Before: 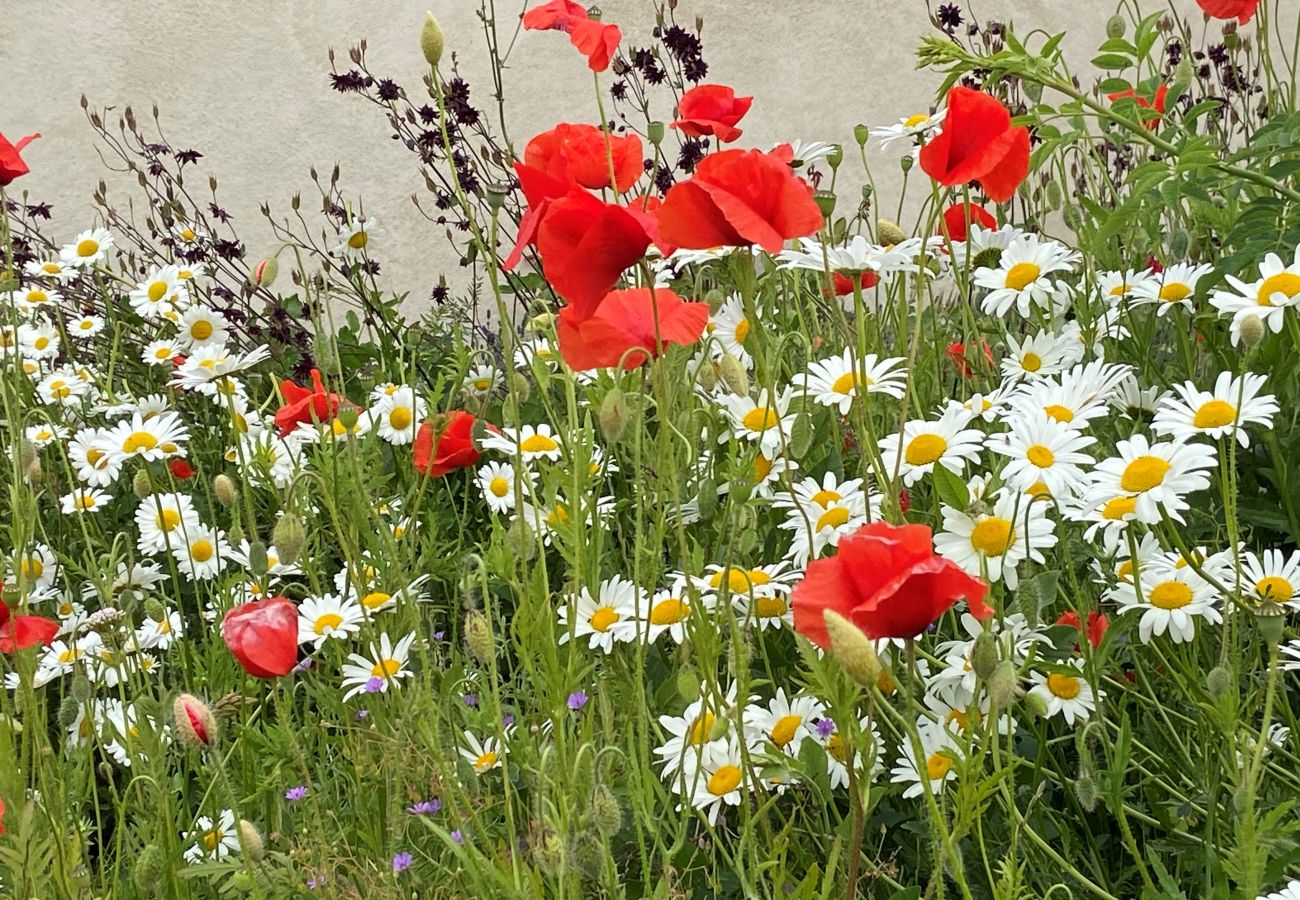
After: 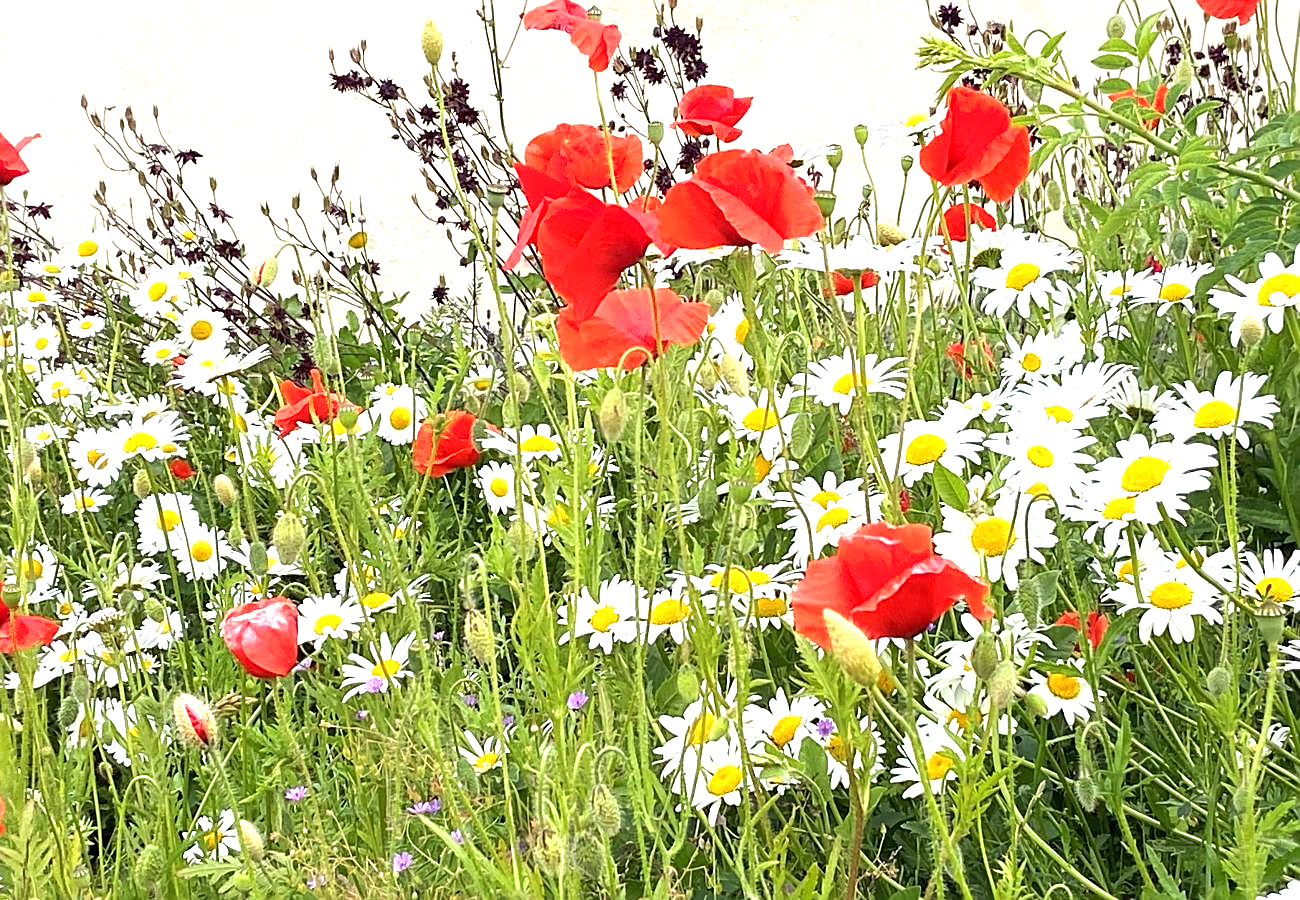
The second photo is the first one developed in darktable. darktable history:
sharpen: on, module defaults
exposure: exposure 1.268 EV, compensate highlight preservation false
